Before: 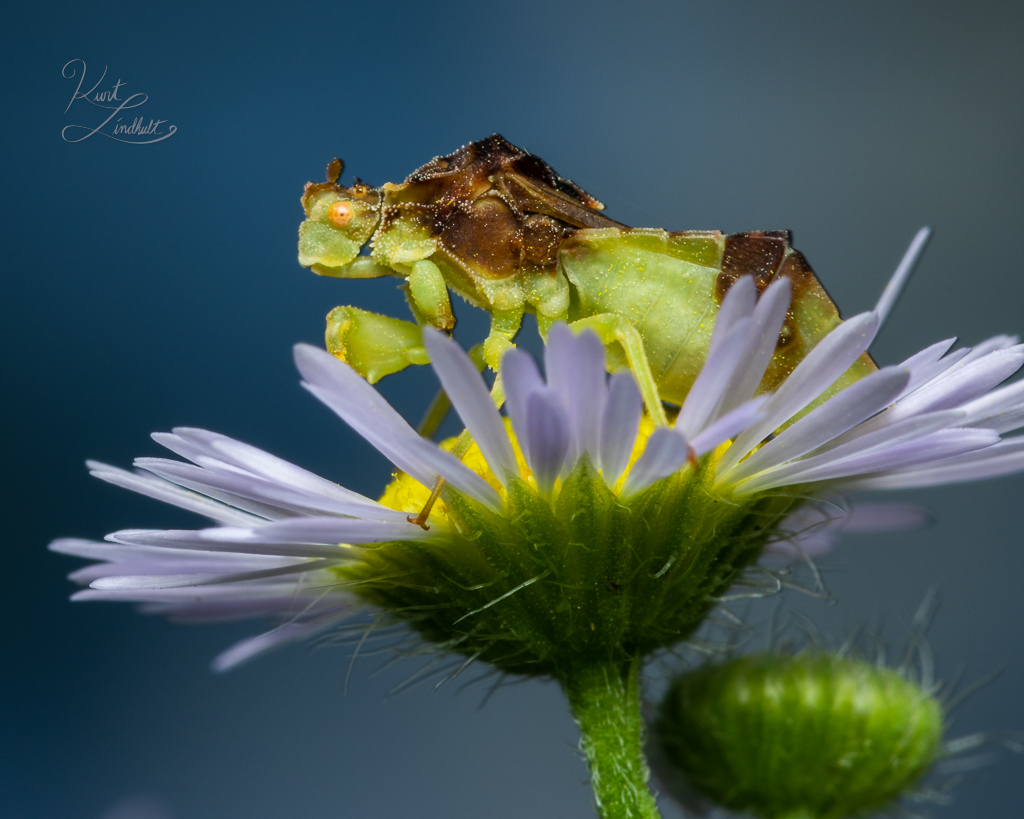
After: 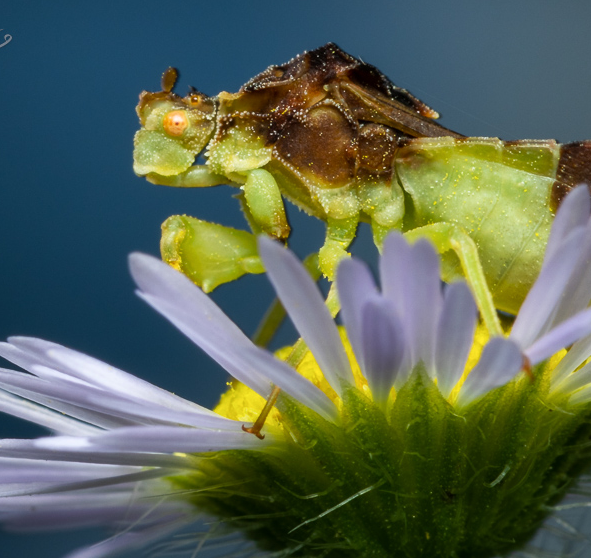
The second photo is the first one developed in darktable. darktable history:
shadows and highlights: shadows 0, highlights 40
crop: left 16.202%, top 11.208%, right 26.045%, bottom 20.557%
